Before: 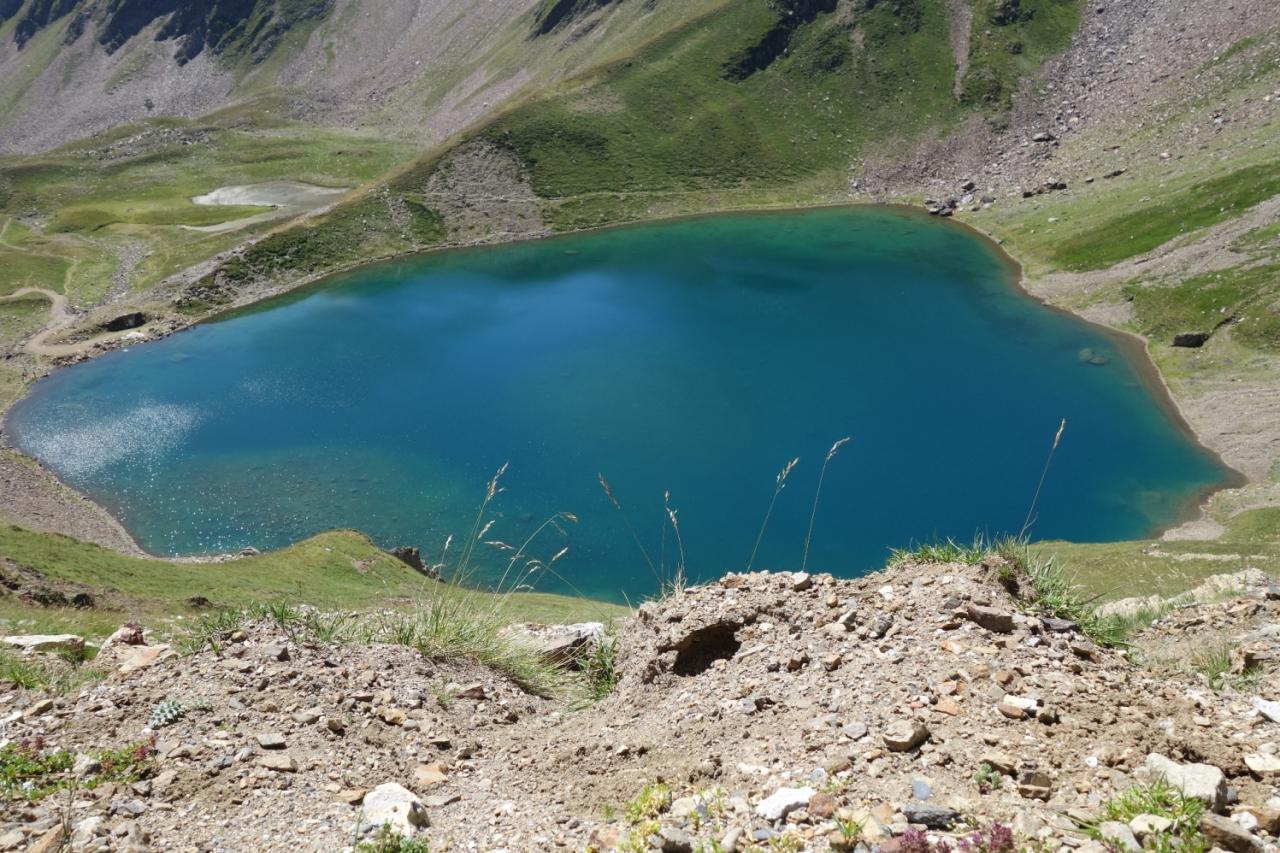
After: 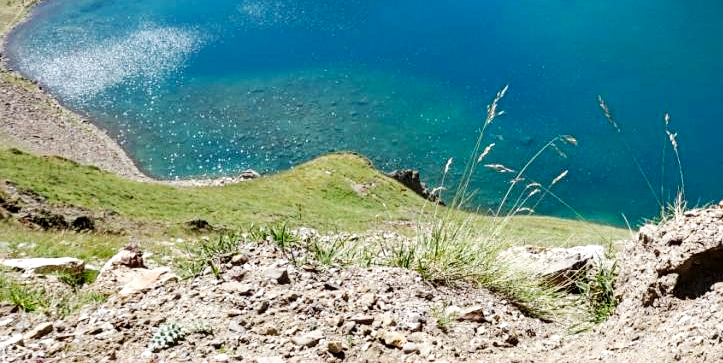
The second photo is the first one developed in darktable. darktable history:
local contrast: highlights 27%, shadows 73%, midtone range 0.743
base curve: curves: ch0 [(0, 0) (0.032, 0.025) (0.121, 0.166) (0.206, 0.329) (0.605, 0.79) (1, 1)], preserve colors none
sharpen: amount 0.208
crop: top 44.284%, right 43.488%, bottom 13.146%
